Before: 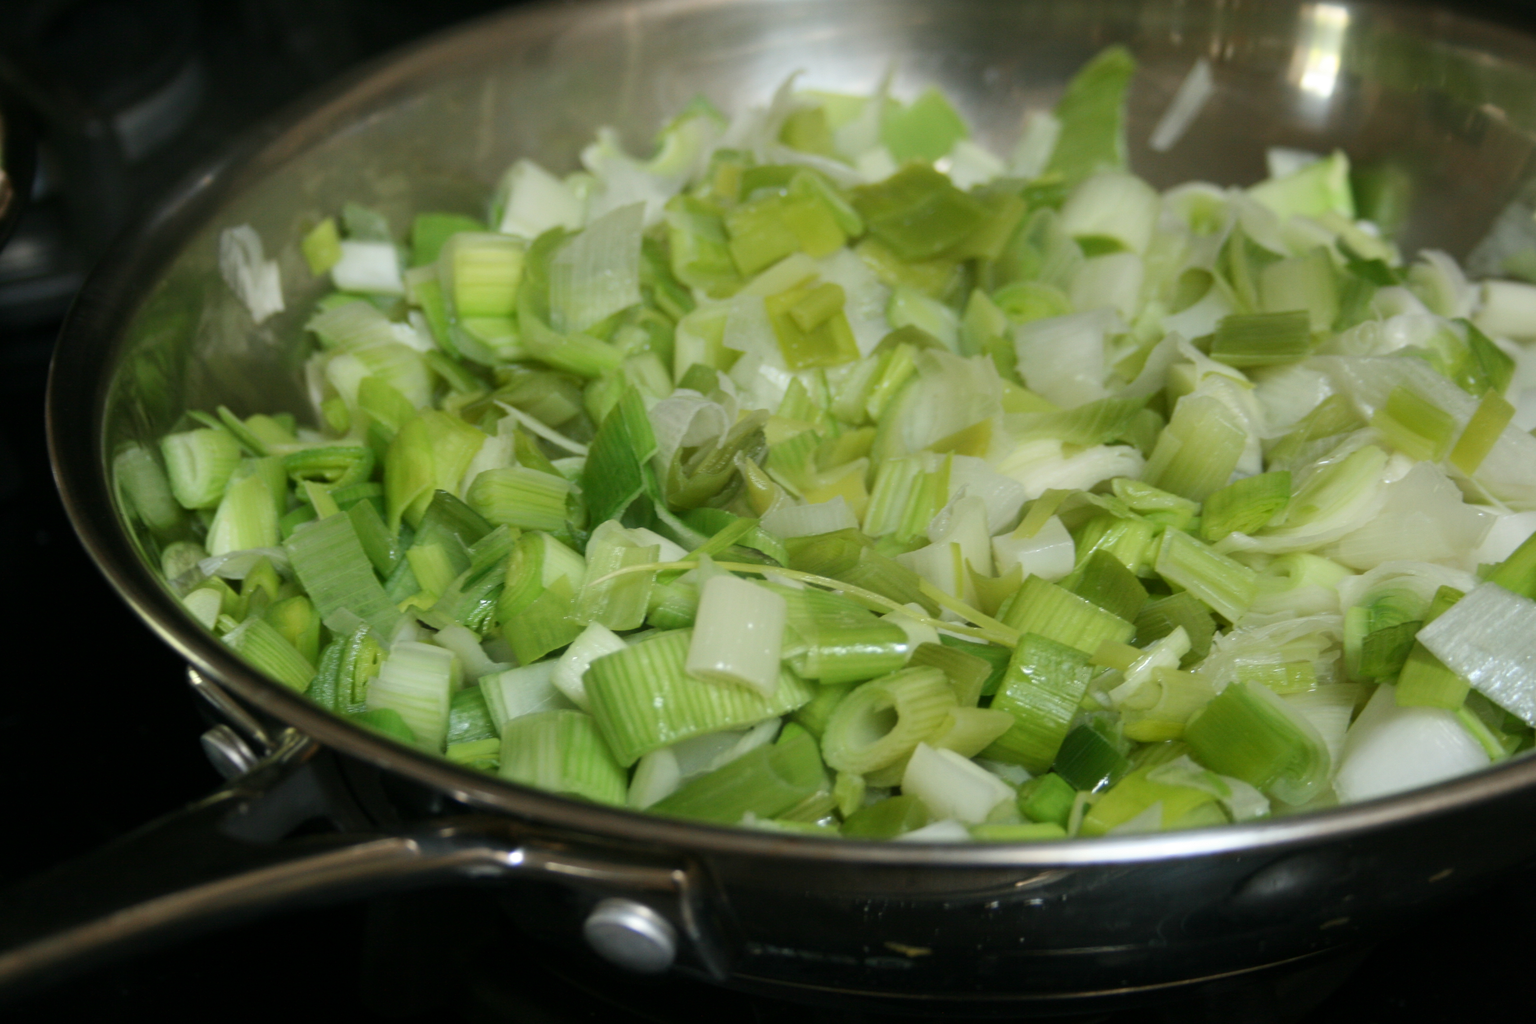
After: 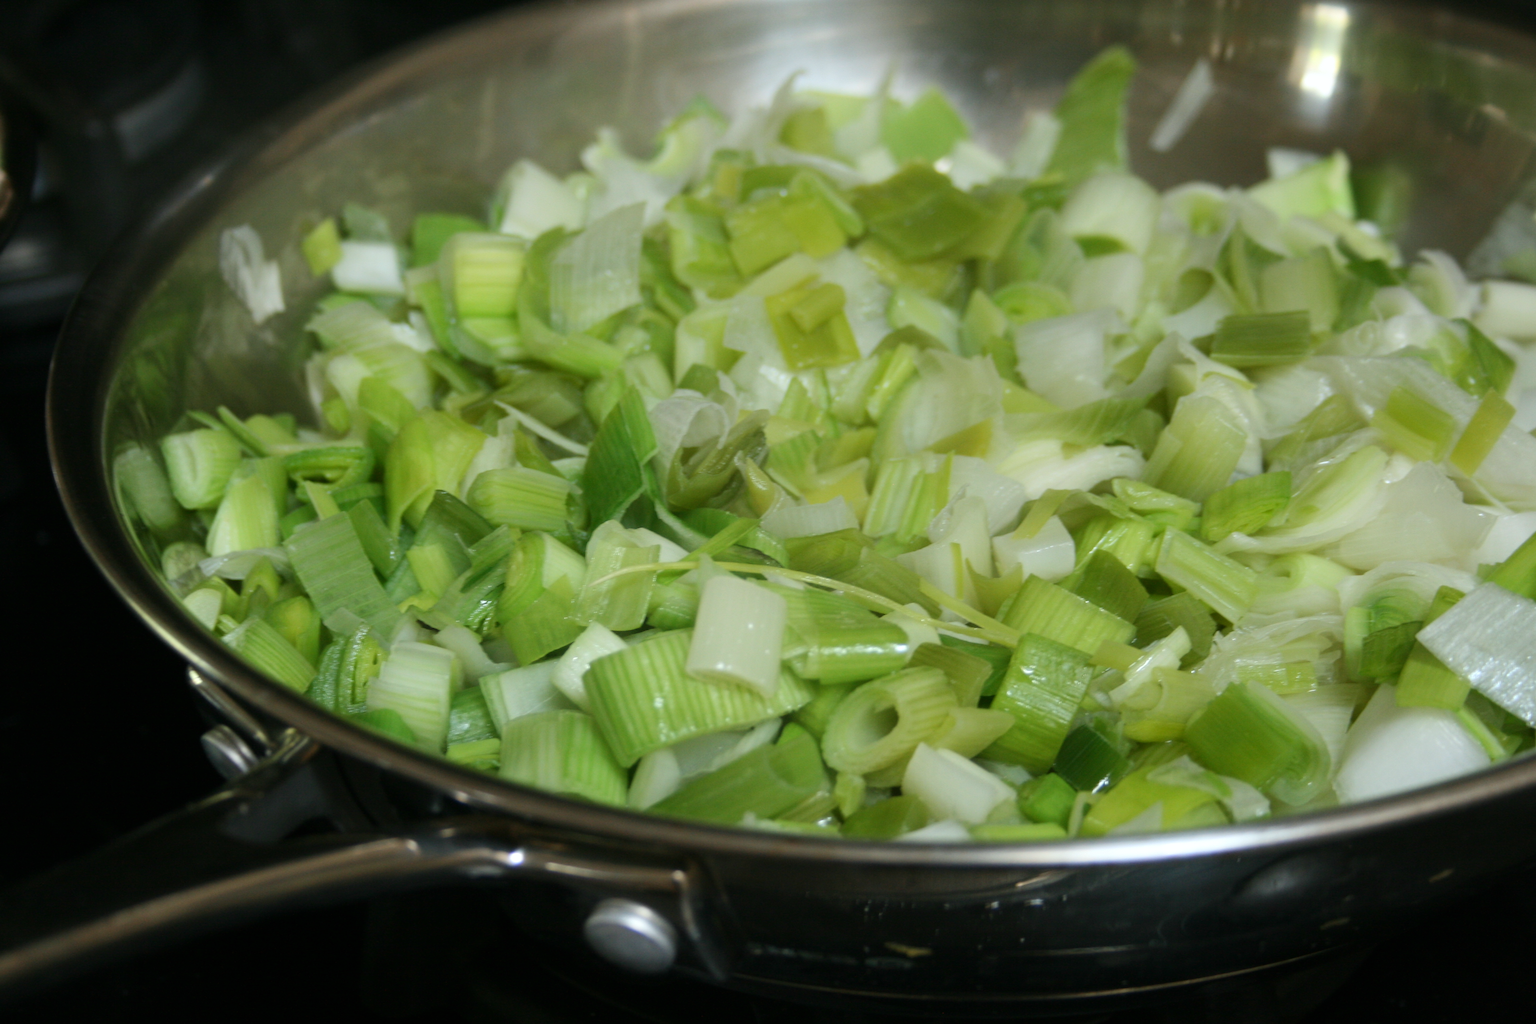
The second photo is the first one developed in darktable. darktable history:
exposure: black level correction 0, exposure 0.7 EV, compensate exposure bias true, compensate highlight preservation false
white balance: red 0.982, blue 1.018
